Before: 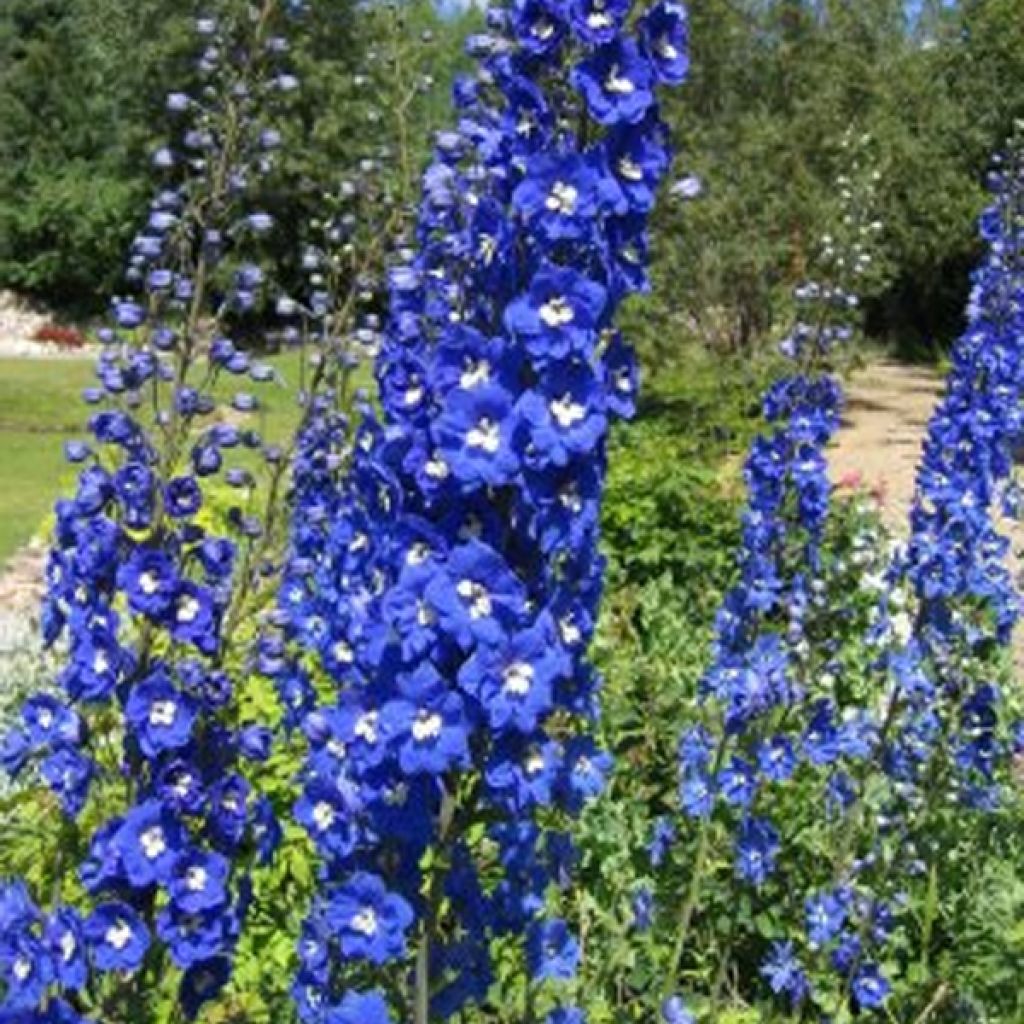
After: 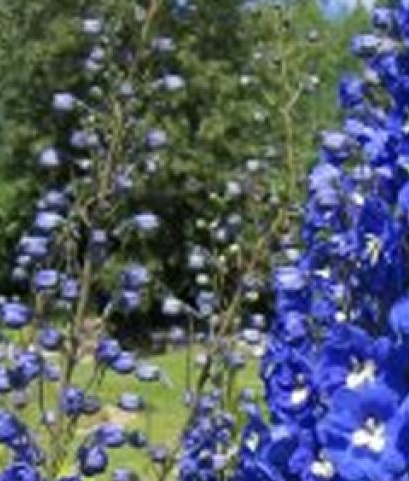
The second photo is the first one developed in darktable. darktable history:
crop and rotate: left 11.217%, top 0.068%, right 48.824%, bottom 52.915%
